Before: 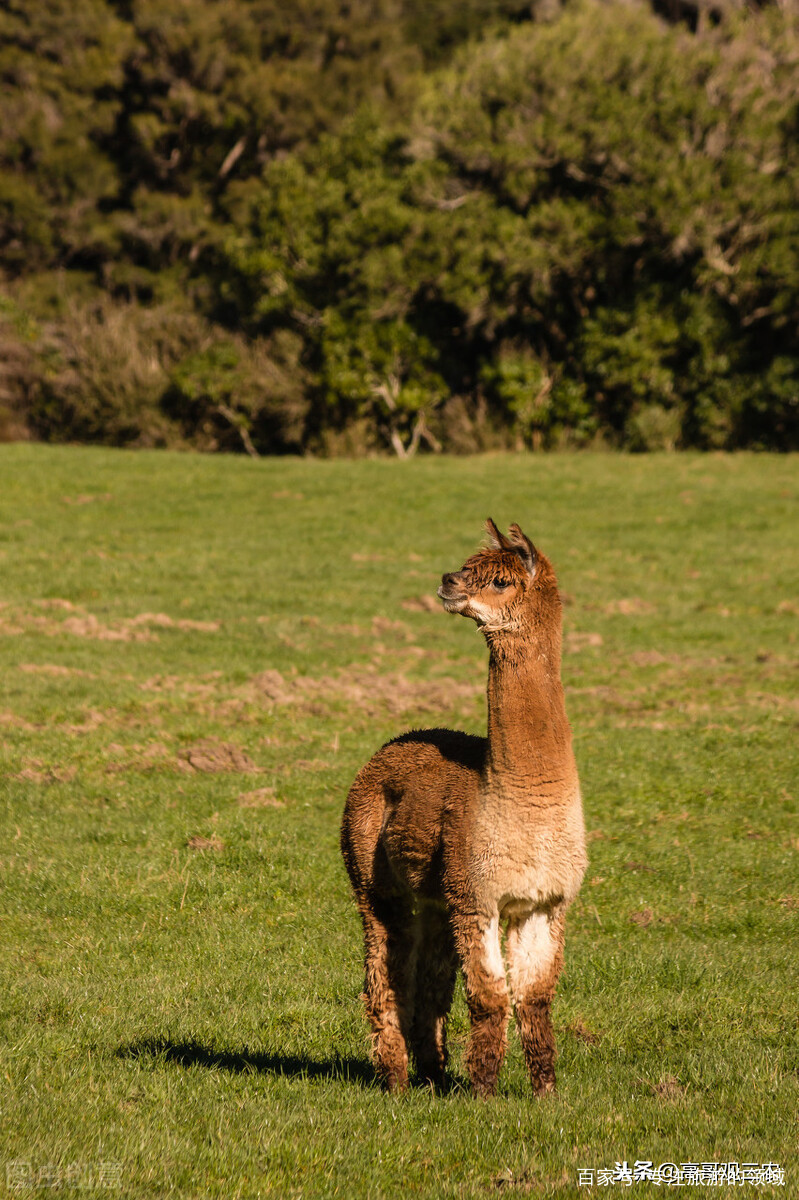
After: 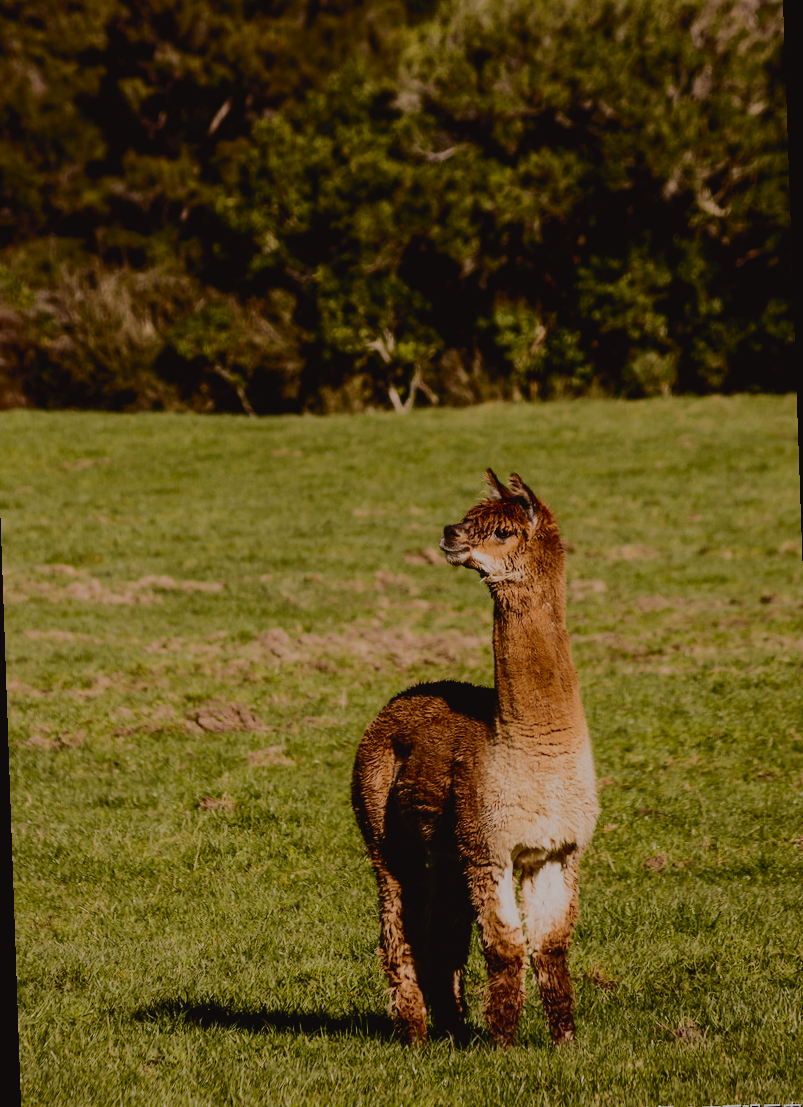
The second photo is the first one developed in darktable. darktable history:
filmic rgb: middle gray luminance 30%, black relative exposure -9 EV, white relative exposure 7 EV, threshold 6 EV, target black luminance 0%, hardness 2.94, latitude 2.04%, contrast 0.963, highlights saturation mix 5%, shadows ↔ highlights balance 12.16%, add noise in highlights 0, preserve chrominance no, color science v3 (2019), use custom middle-gray values true, iterations of high-quality reconstruction 0, contrast in highlights soft, enable highlight reconstruction true
rotate and perspective: rotation -2°, crop left 0.022, crop right 0.978, crop top 0.049, crop bottom 0.951
tone curve: curves: ch0 [(0, 0.032) (0.094, 0.08) (0.265, 0.208) (0.41, 0.417) (0.485, 0.524) (0.638, 0.673) (0.845, 0.828) (0.994, 0.964)]; ch1 [(0, 0) (0.161, 0.092) (0.37, 0.302) (0.437, 0.456) (0.469, 0.482) (0.498, 0.504) (0.576, 0.583) (0.644, 0.638) (0.725, 0.765) (1, 1)]; ch2 [(0, 0) (0.352, 0.403) (0.45, 0.469) (0.502, 0.504) (0.54, 0.521) (0.589, 0.576) (1, 1)], color space Lab, independent channels, preserve colors none
